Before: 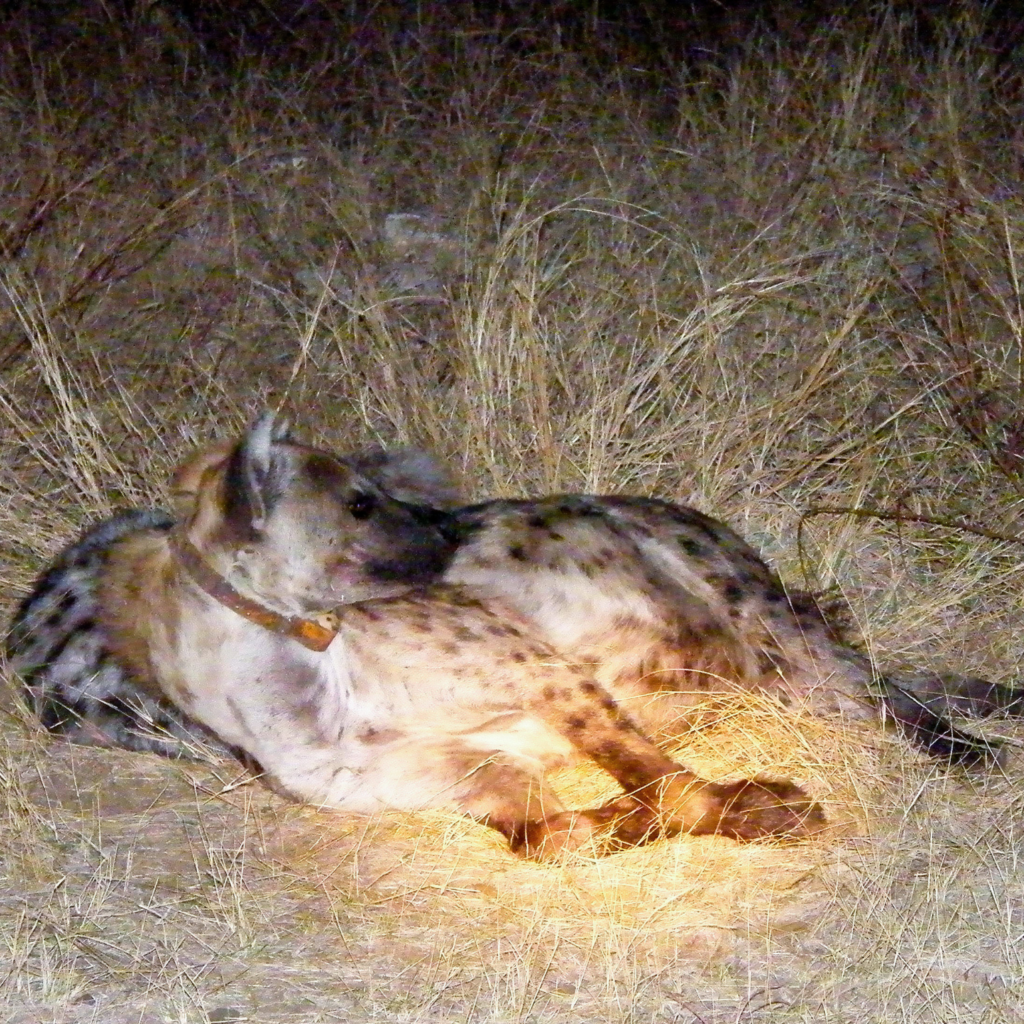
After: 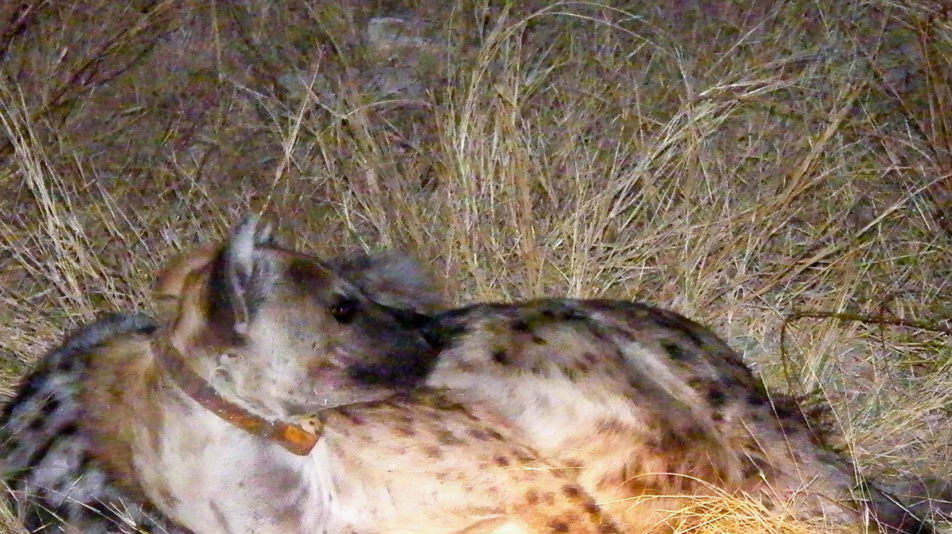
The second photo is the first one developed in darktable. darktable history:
bloom: size 9%, threshold 100%, strength 7%
crop: left 1.744%, top 19.225%, right 5.069%, bottom 28.357%
